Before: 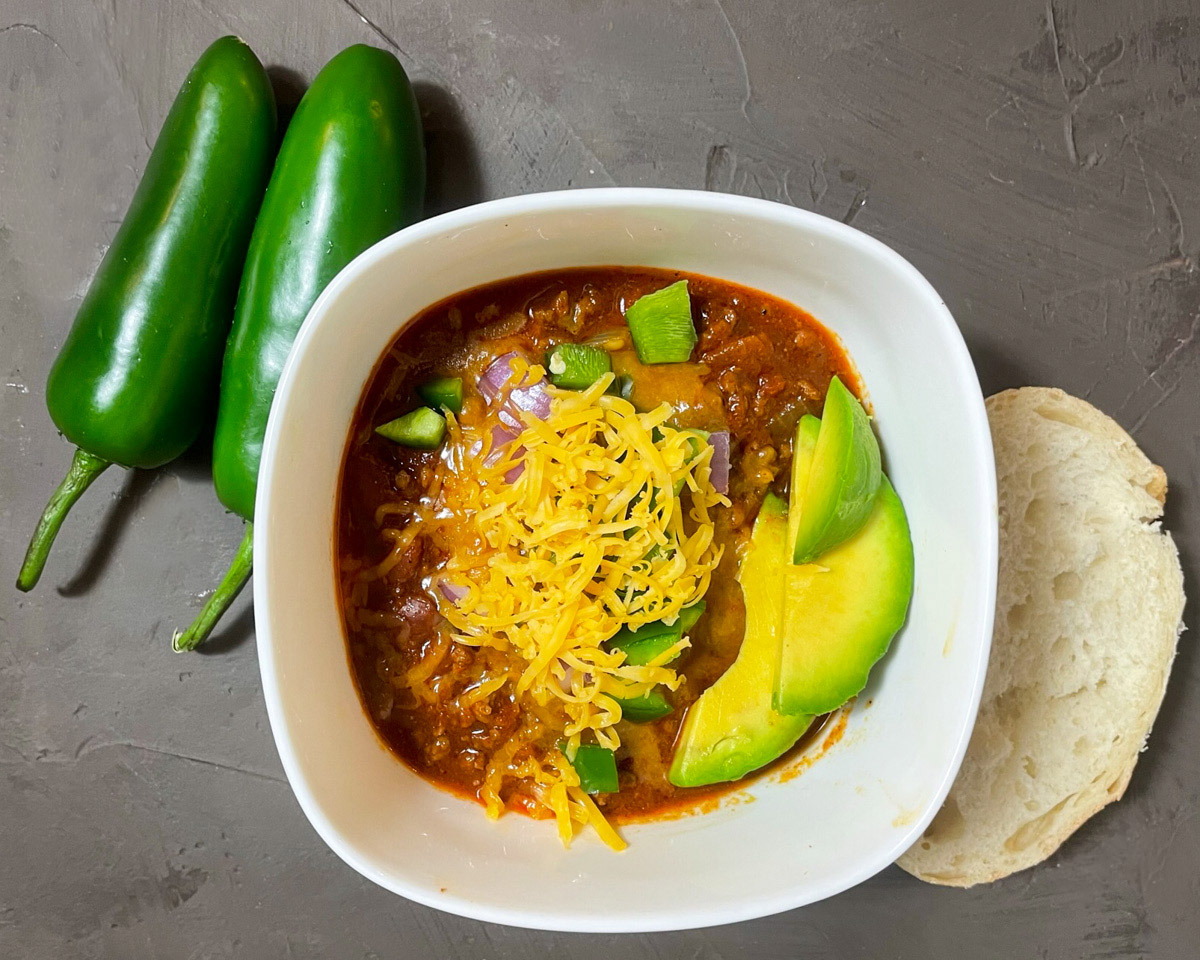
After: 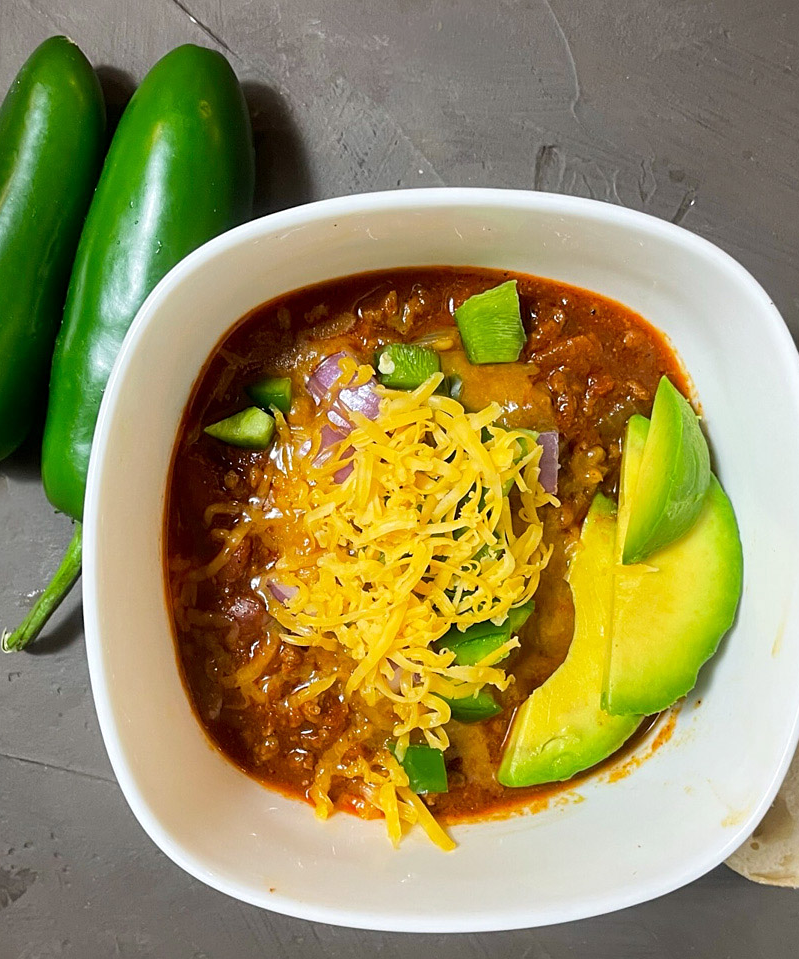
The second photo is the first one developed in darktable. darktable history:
sharpen: amount 0.2
tone equalizer: on, module defaults
crop and rotate: left 14.292%, right 19.041%
